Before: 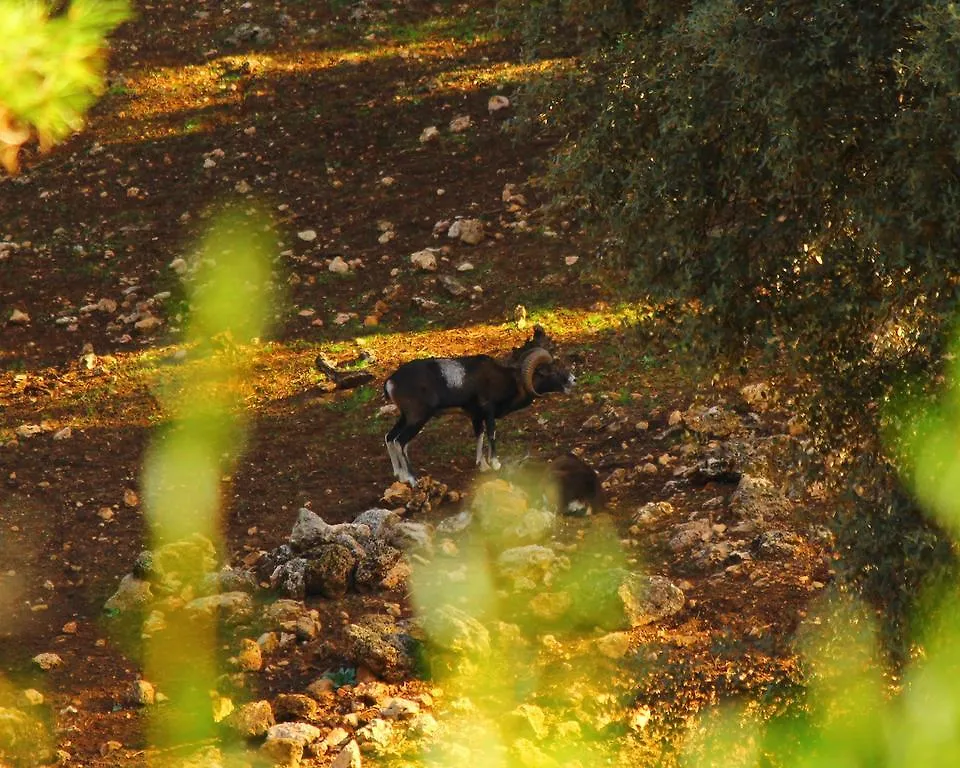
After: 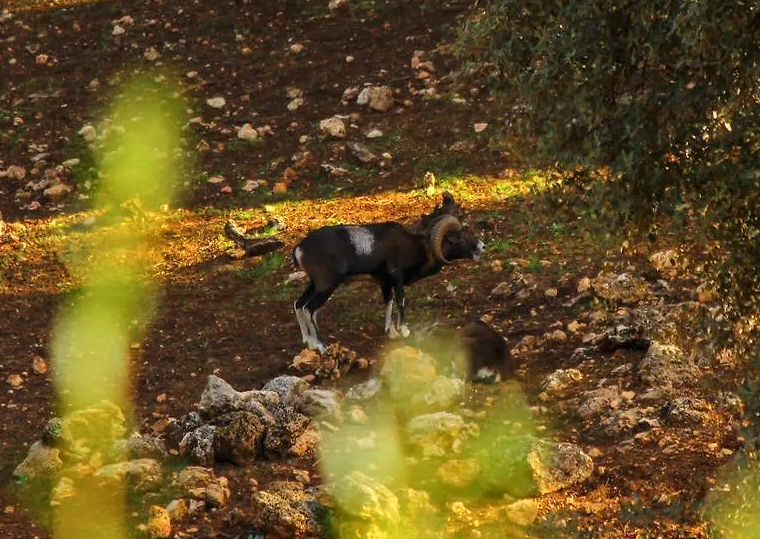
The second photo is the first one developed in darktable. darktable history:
local contrast: on, module defaults
crop: left 9.573%, top 17.373%, right 11.245%, bottom 12.379%
